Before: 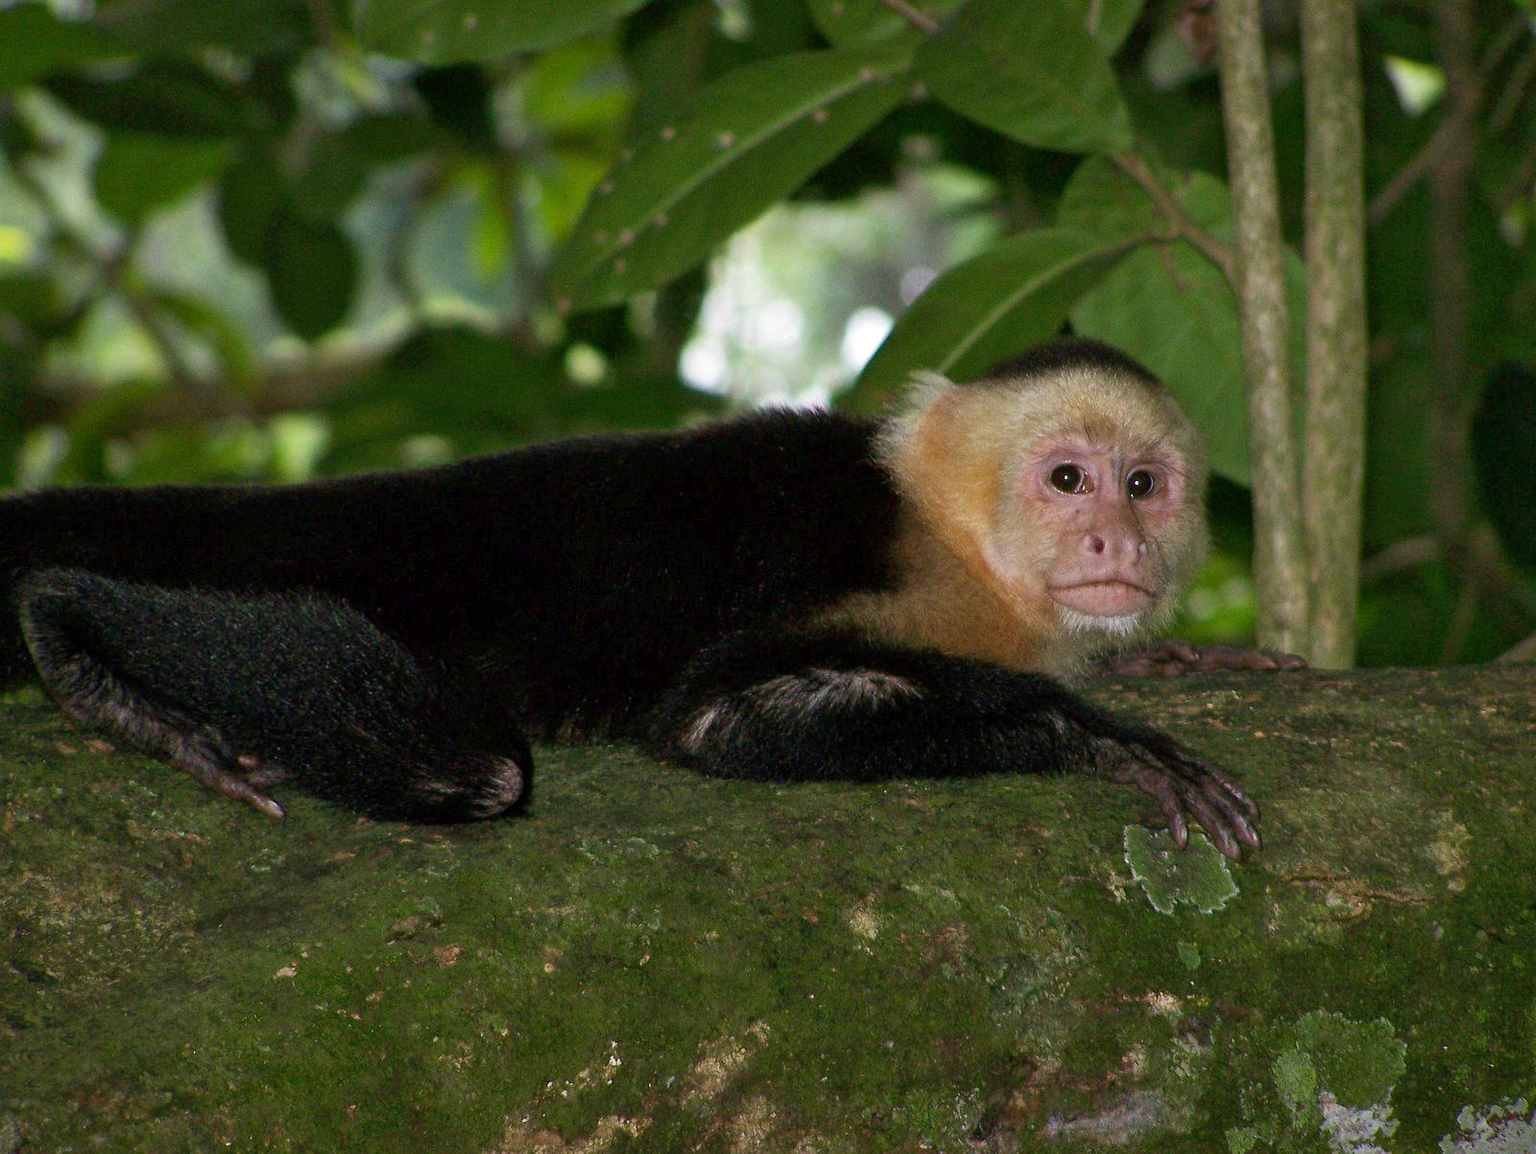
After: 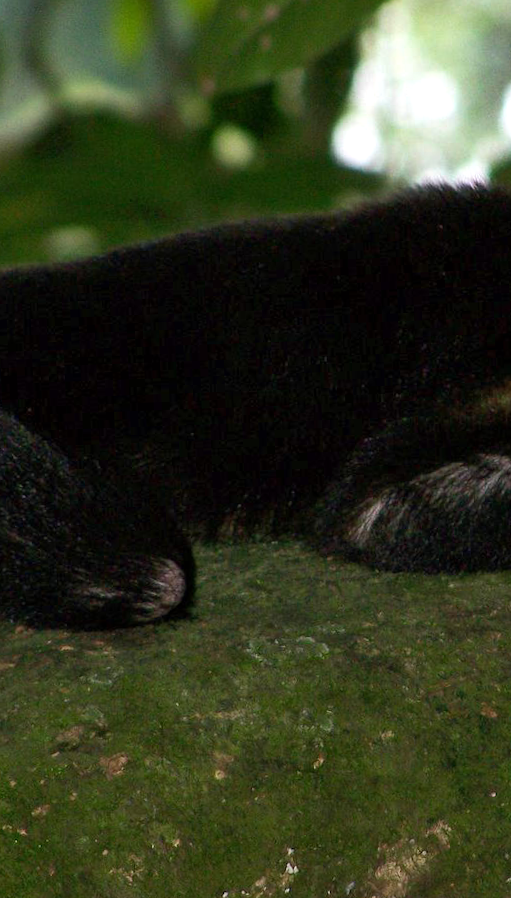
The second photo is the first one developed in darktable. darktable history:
tone equalizer: -8 EV -0.001 EV, -7 EV 0.001 EV, -6 EV -0.002 EV, -5 EV -0.003 EV, -4 EV -0.062 EV, -3 EV -0.222 EV, -2 EV -0.267 EV, -1 EV 0.105 EV, +0 EV 0.303 EV
rotate and perspective: rotation -2.12°, lens shift (vertical) 0.009, lens shift (horizontal) -0.008, automatic cropping original format, crop left 0.036, crop right 0.964, crop top 0.05, crop bottom 0.959
crop and rotate: left 21.77%, top 18.528%, right 44.676%, bottom 2.997%
